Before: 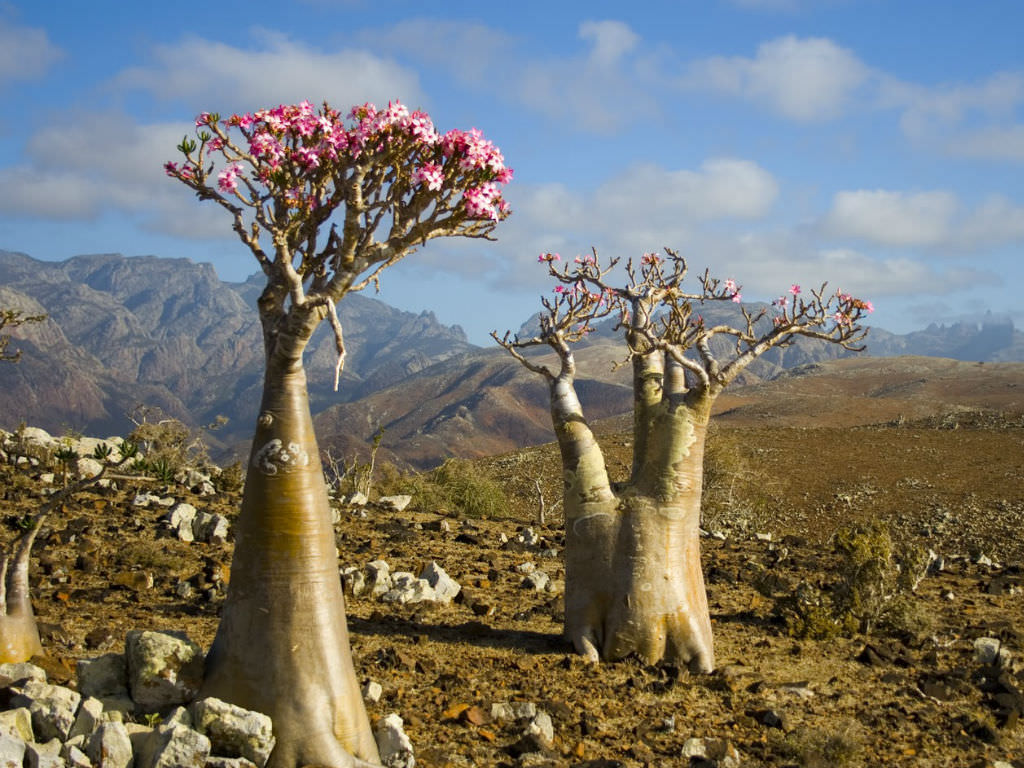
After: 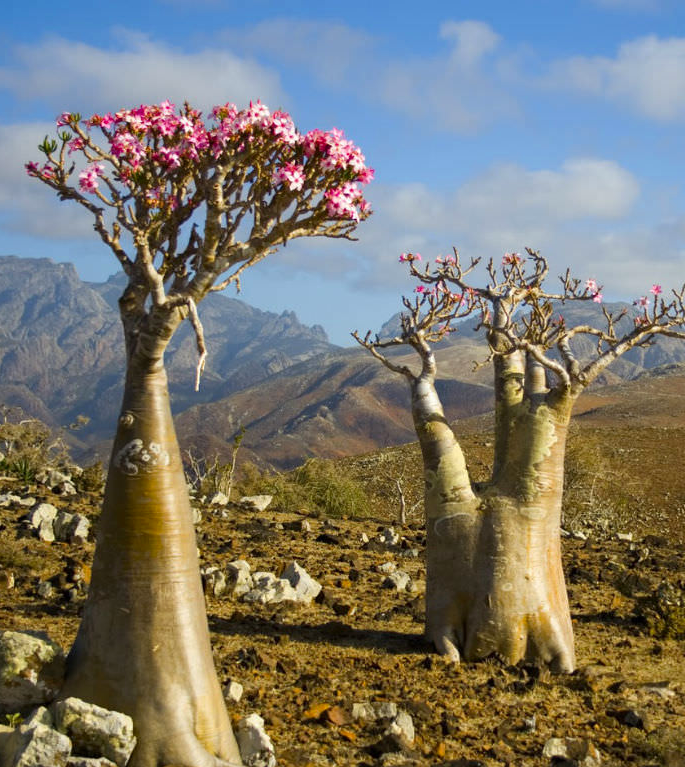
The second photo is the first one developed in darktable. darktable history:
contrast brightness saturation: saturation 0.1
crop and rotate: left 13.602%, right 19.479%
